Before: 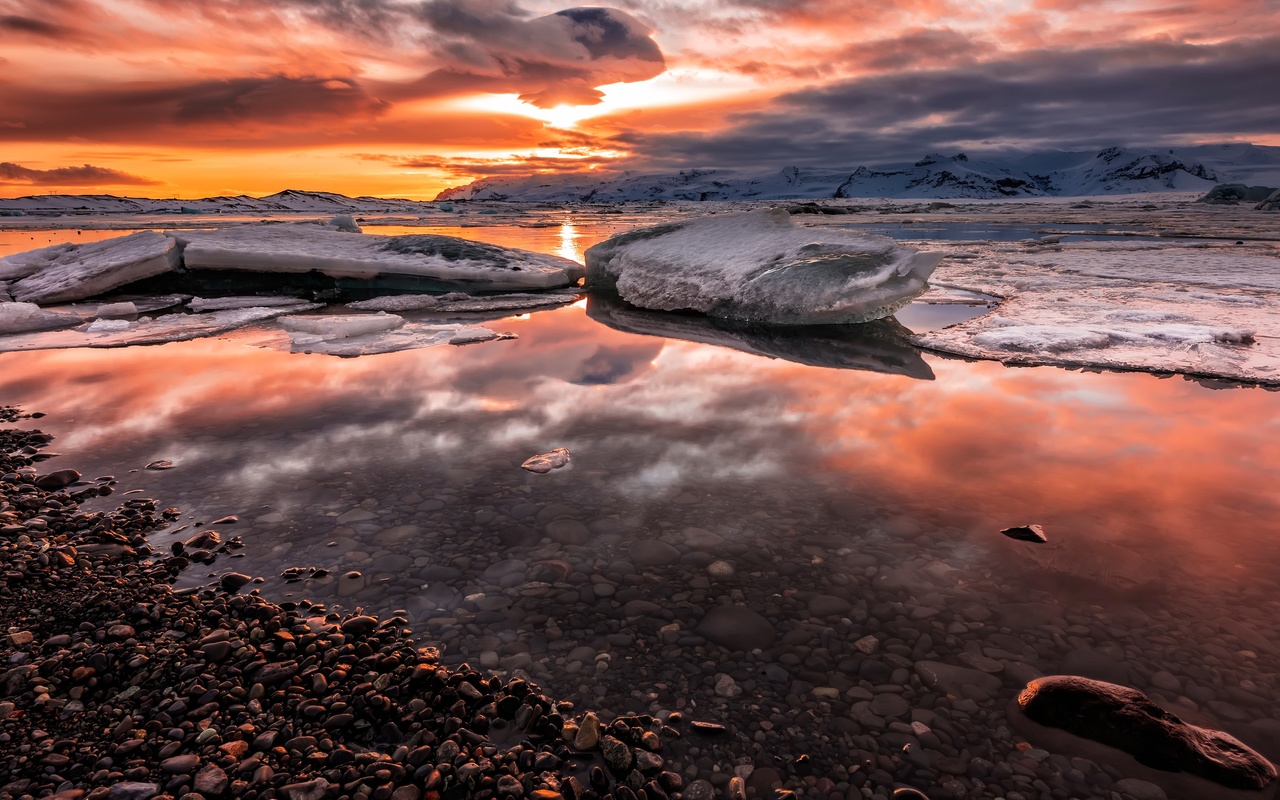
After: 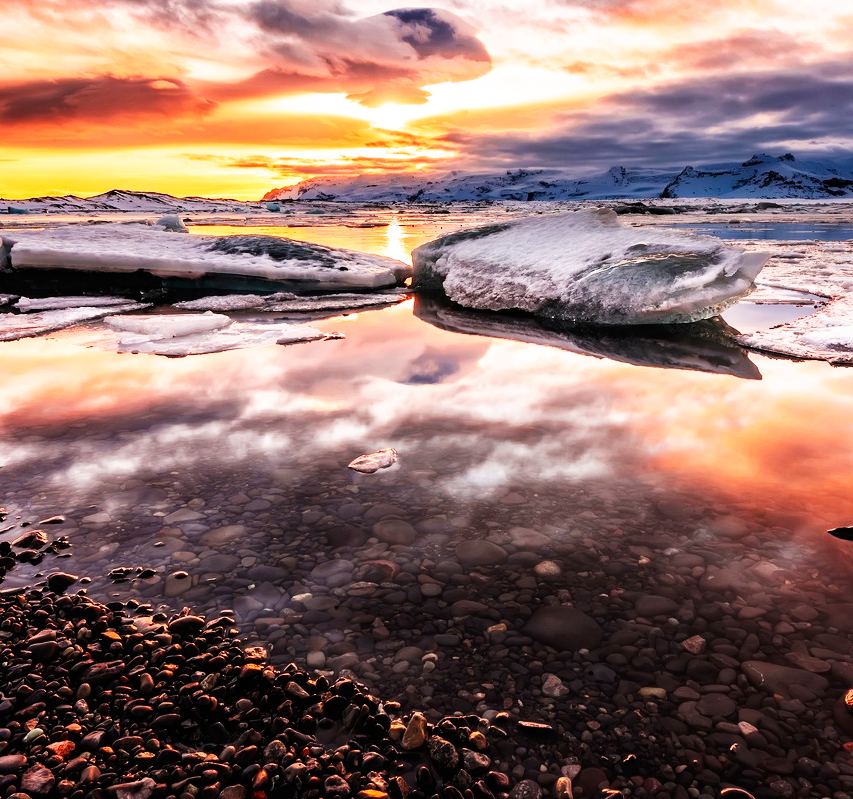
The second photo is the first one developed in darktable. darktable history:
crop and rotate: left 13.537%, right 19.796%
base curve: curves: ch0 [(0, 0) (0.007, 0.004) (0.027, 0.03) (0.046, 0.07) (0.207, 0.54) (0.442, 0.872) (0.673, 0.972) (1, 1)], preserve colors none
